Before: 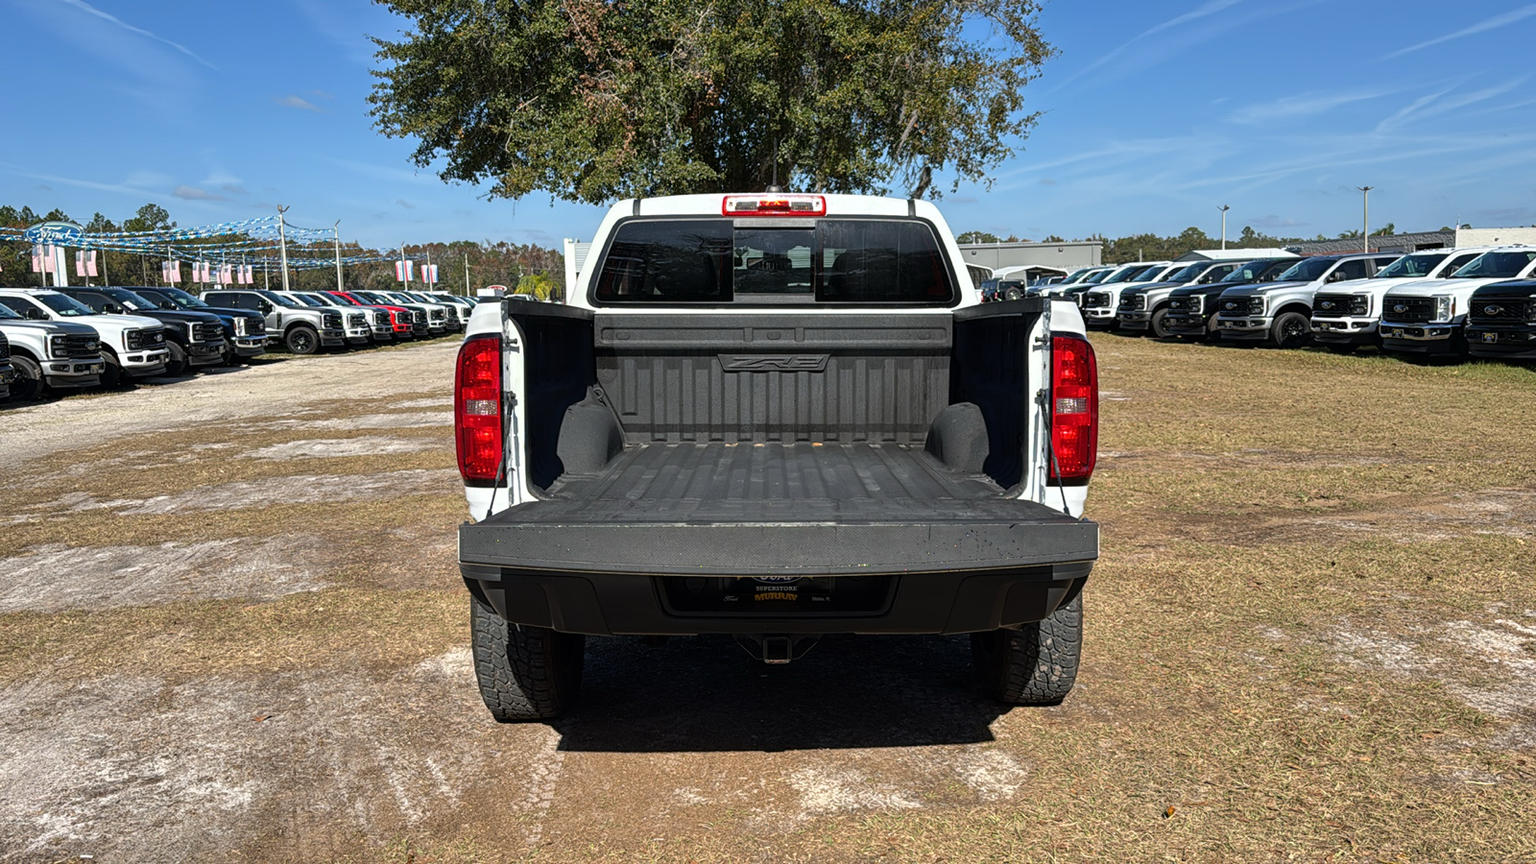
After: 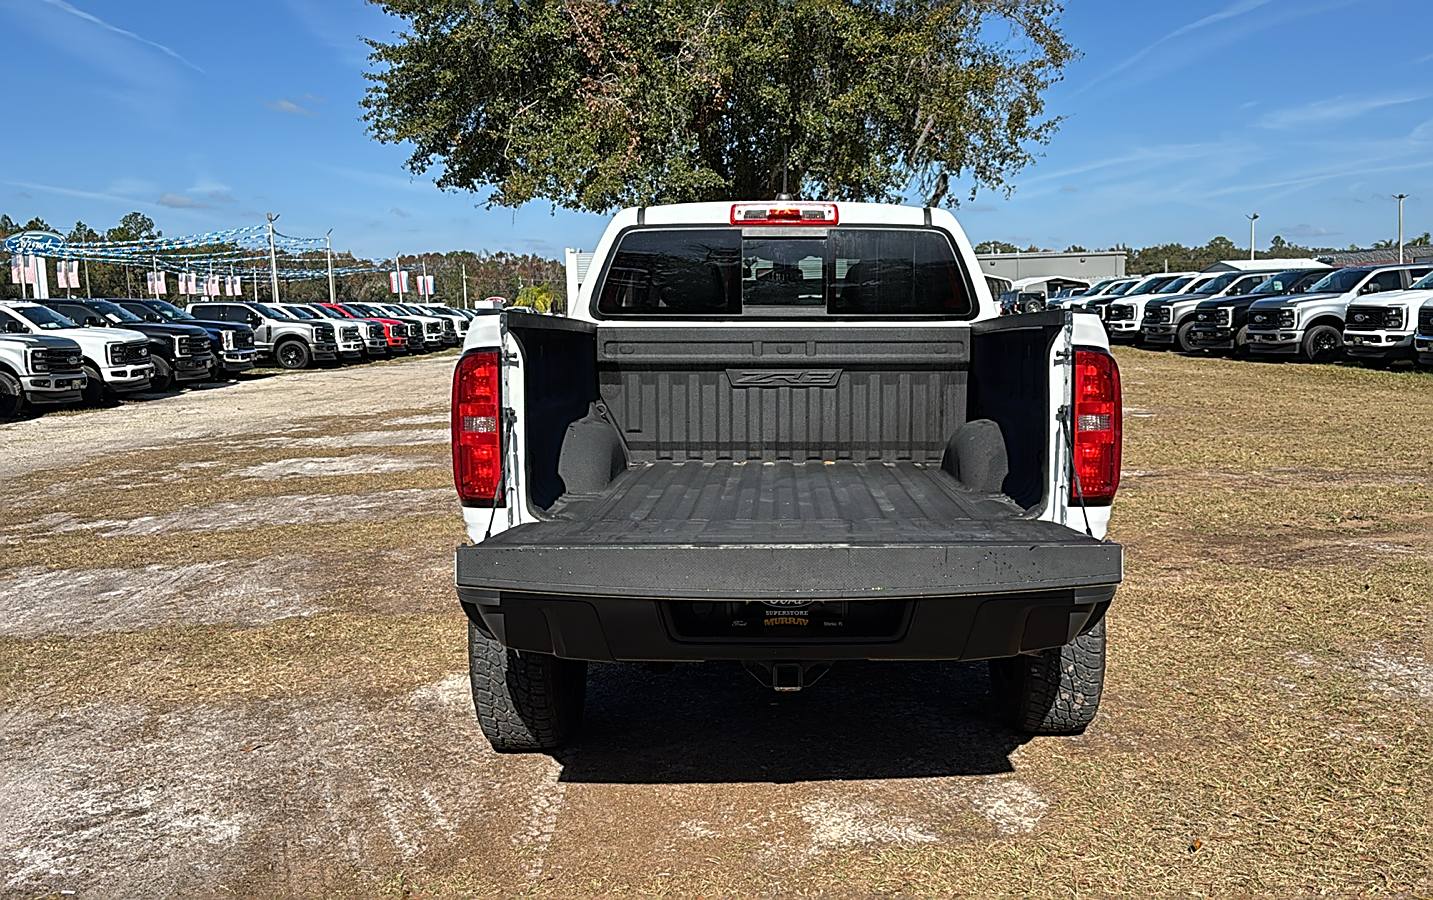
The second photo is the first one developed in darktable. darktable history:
crop and rotate: left 1.408%, right 9.008%
sharpen: amount 0.749
